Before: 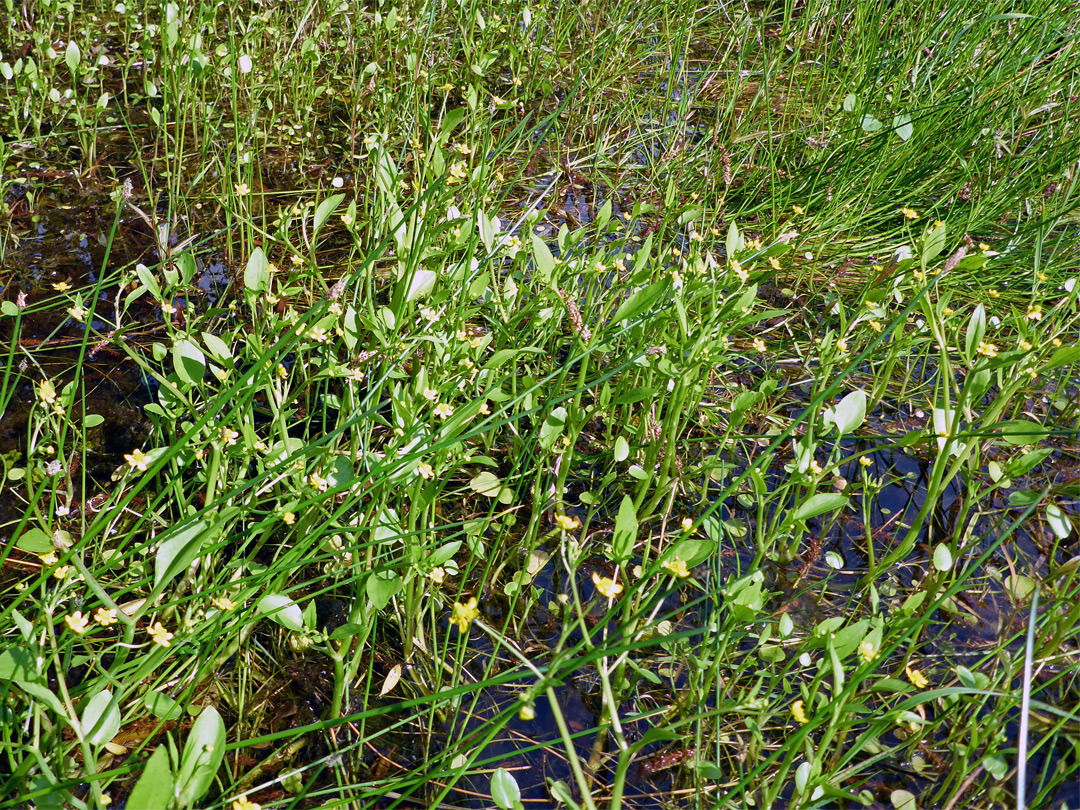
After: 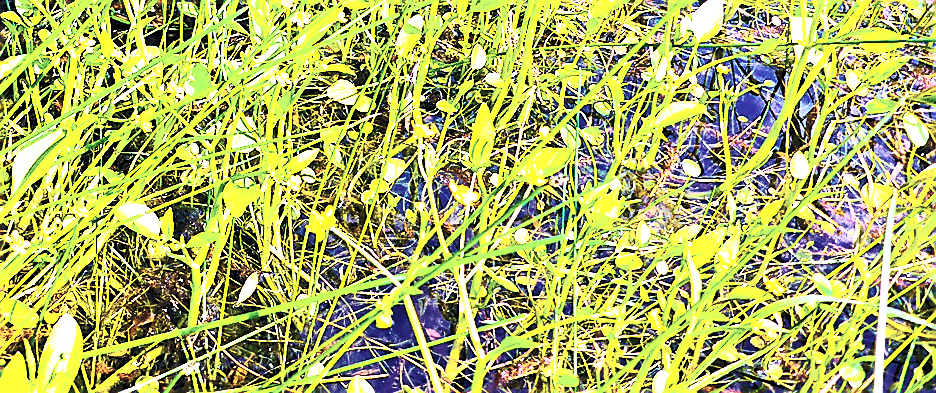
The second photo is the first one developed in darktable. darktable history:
contrast brightness saturation: contrast 0.557, brightness 0.567, saturation -0.344
exposure: black level correction 0, exposure 0.692 EV, compensate exposure bias true, compensate highlight preservation false
color balance rgb: perceptual saturation grading › global saturation 63.765%, perceptual saturation grading › highlights 59.231%, perceptual saturation grading › mid-tones 49.582%, perceptual saturation grading › shadows 50.034%, perceptual brilliance grading › global brilliance 24.494%
sharpen: radius 1.423, amount 1.238, threshold 0.816
crop and rotate: left 13.299%, top 48.465%, bottom 2.947%
base curve: curves: ch0 [(0, 0) (0.028, 0.03) (0.121, 0.232) (0.46, 0.748) (0.859, 0.968) (1, 1)], preserve colors none
tone equalizer: edges refinement/feathering 500, mask exposure compensation -1.57 EV, preserve details no
